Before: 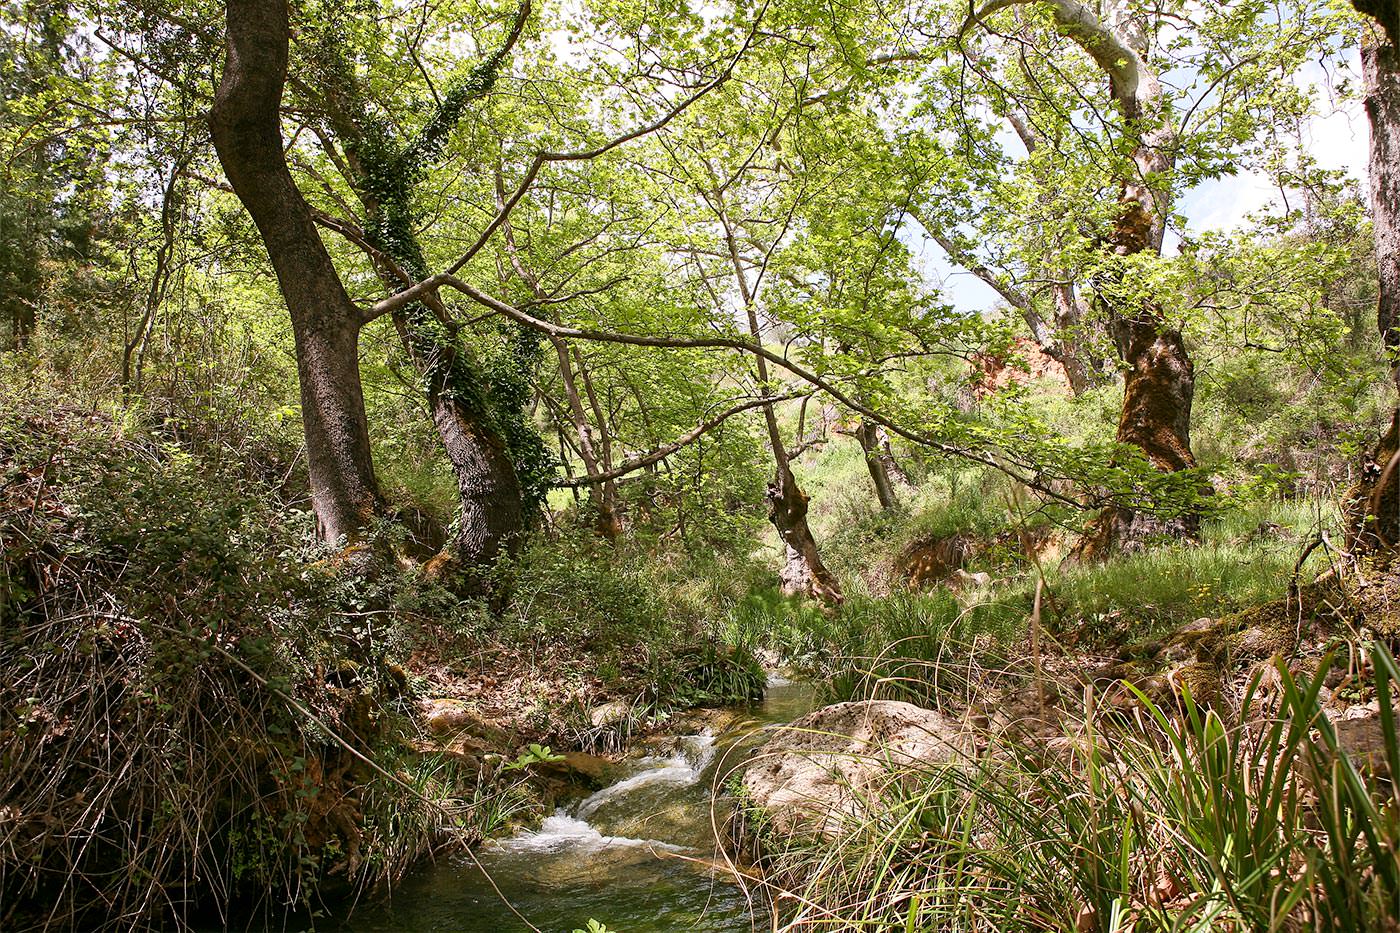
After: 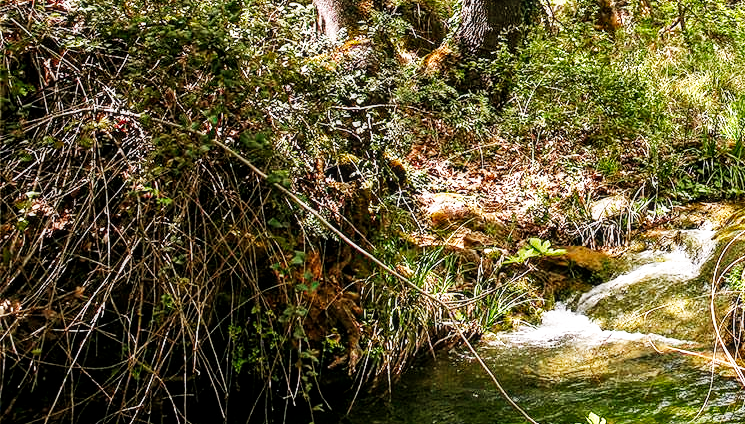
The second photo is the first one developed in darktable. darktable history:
crop and rotate: top 54.351%, right 46.77%, bottom 0.191%
local contrast: detail 130%
base curve: curves: ch0 [(0, 0) (0.007, 0.004) (0.027, 0.03) (0.046, 0.07) (0.207, 0.54) (0.442, 0.872) (0.673, 0.972) (1, 1)], preserve colors none
